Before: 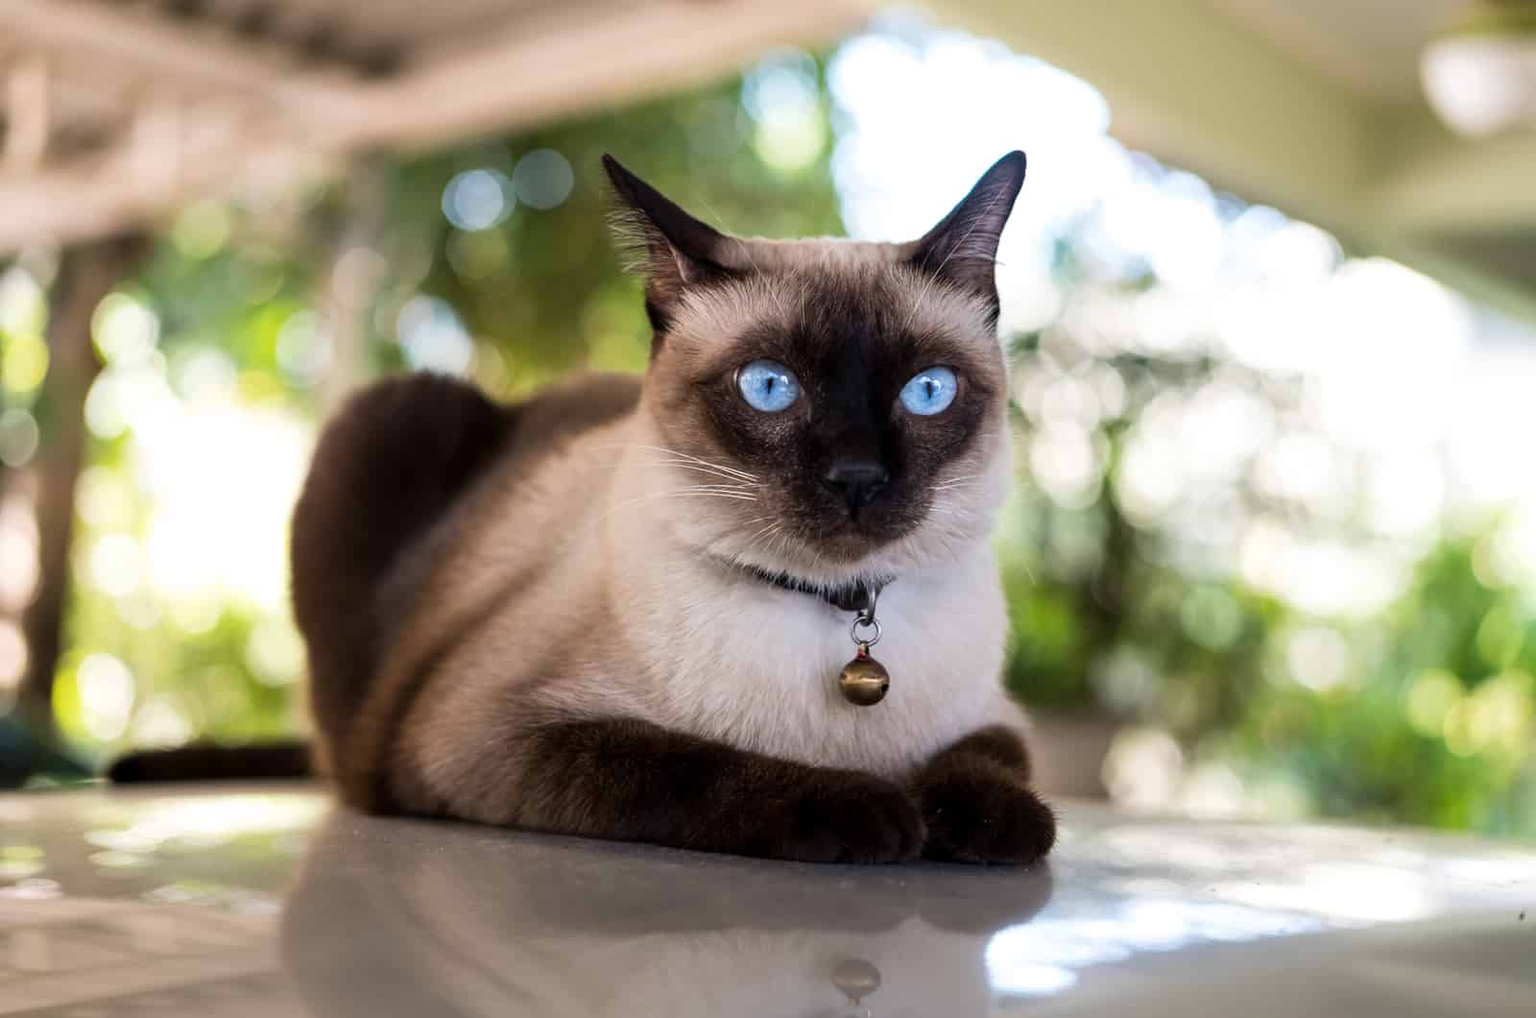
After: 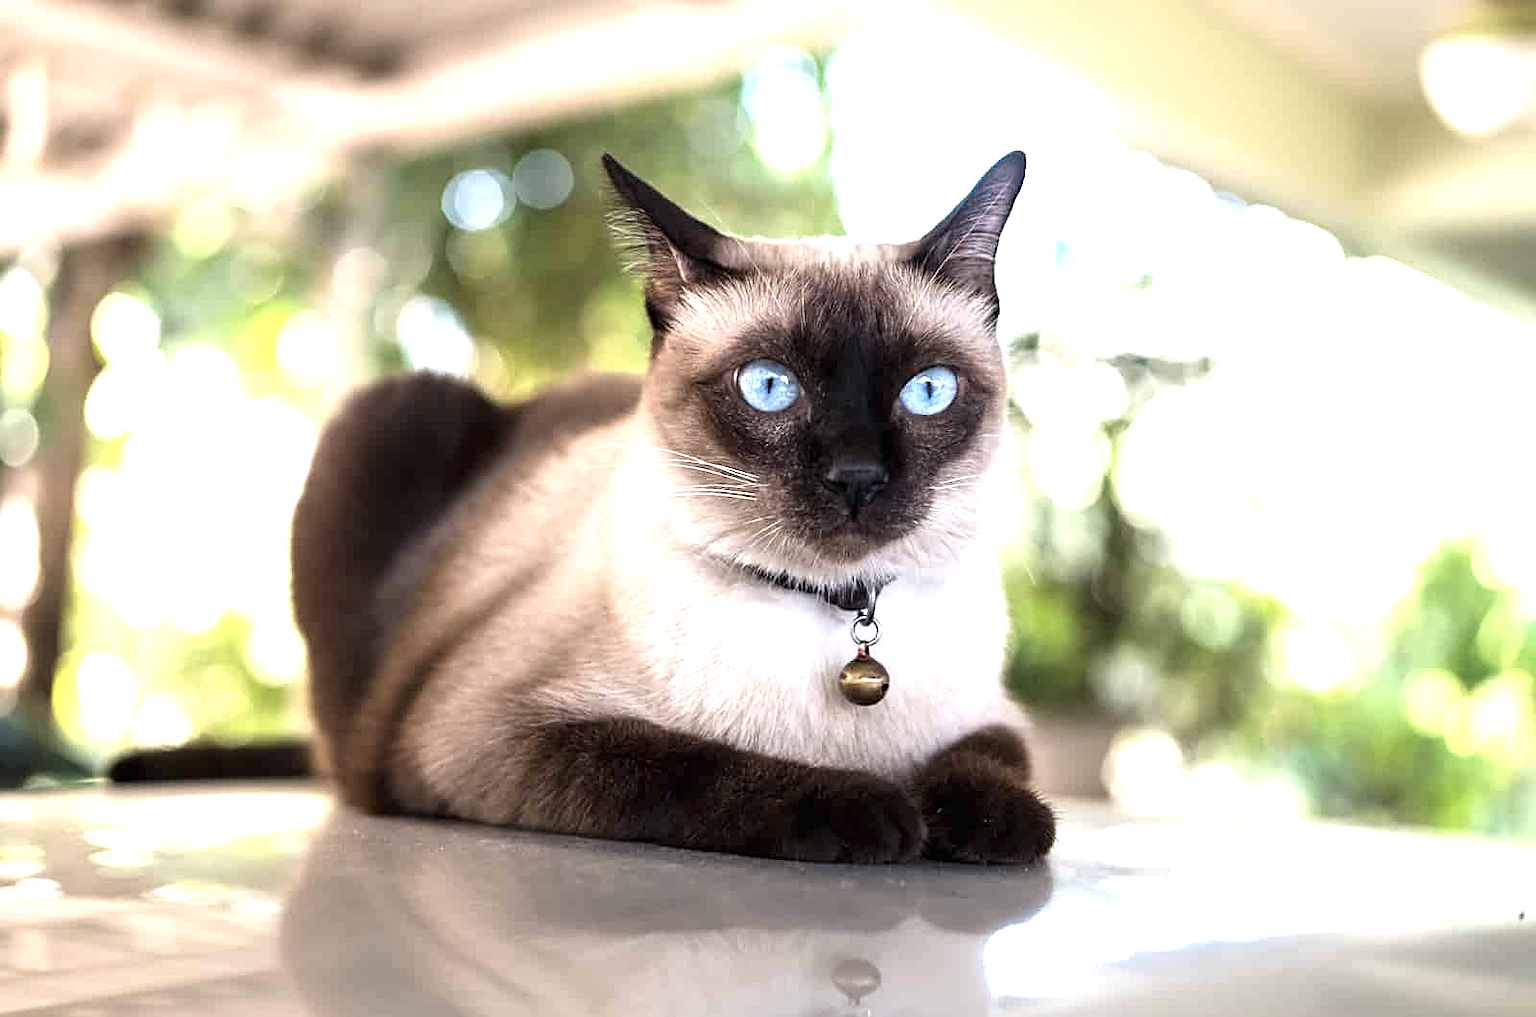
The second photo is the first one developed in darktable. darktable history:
exposure: black level correction 0, exposure 1.106 EV, compensate exposure bias true, compensate highlight preservation false
color correction: highlights b* 0.02, saturation 0.774
sharpen: on, module defaults
